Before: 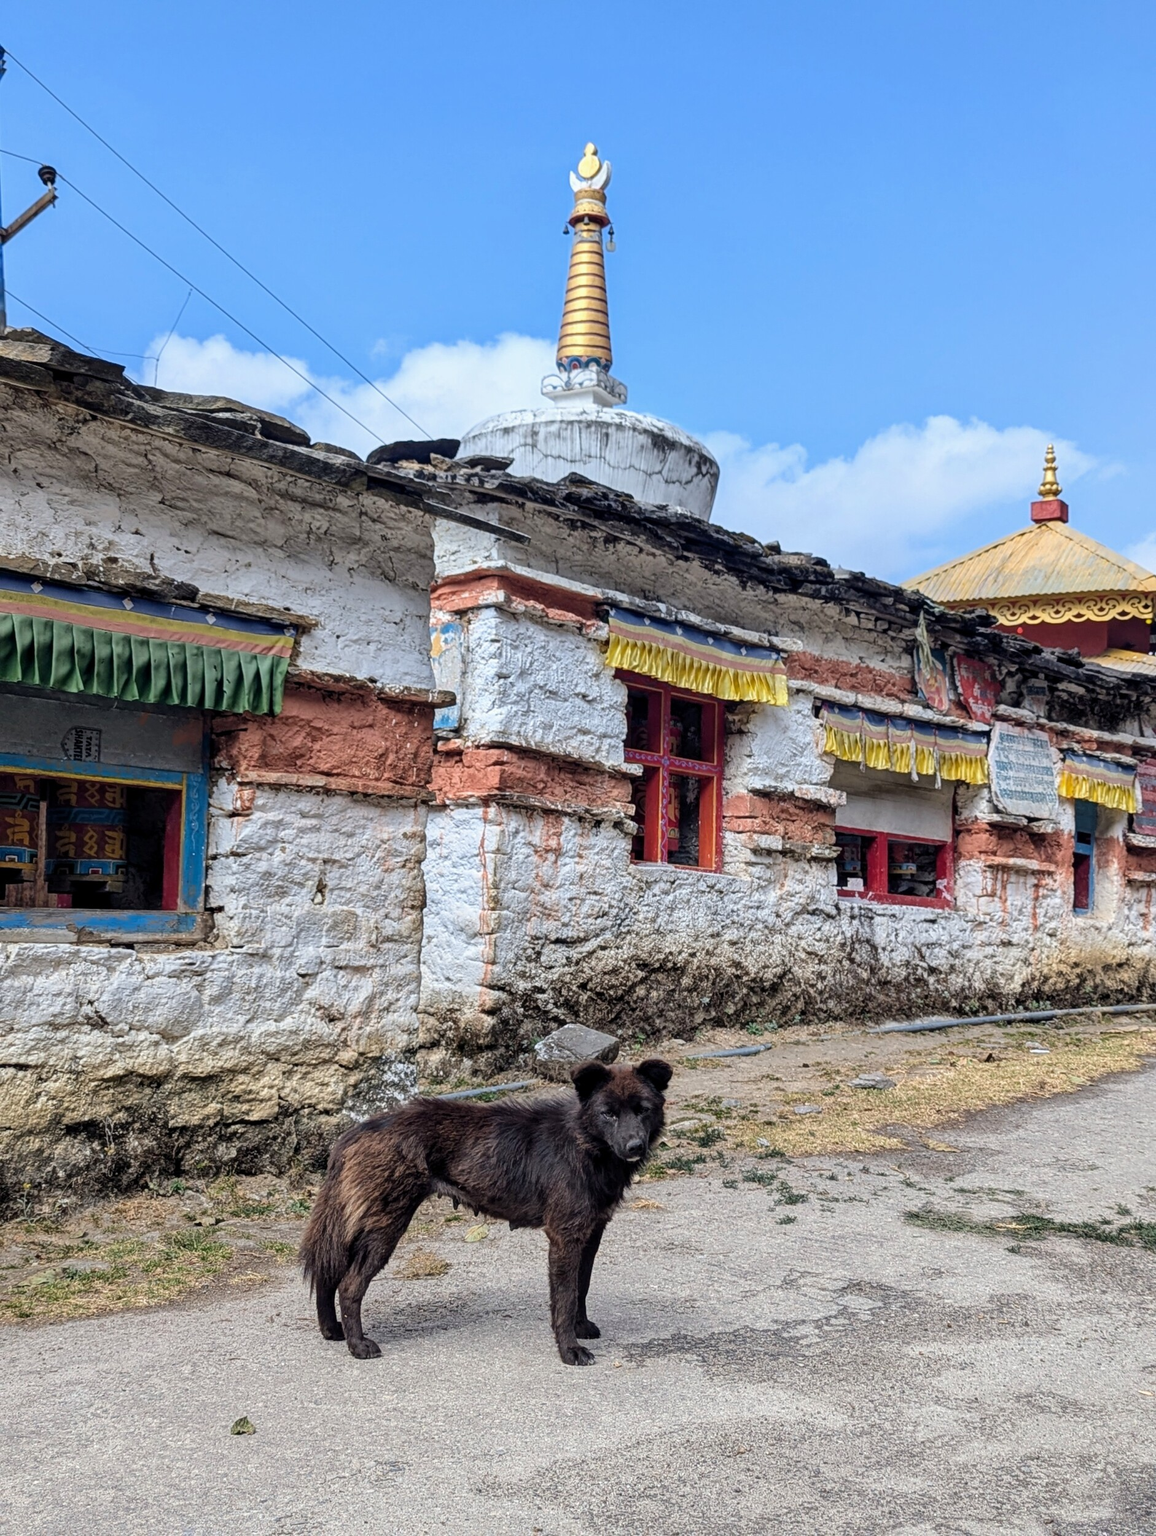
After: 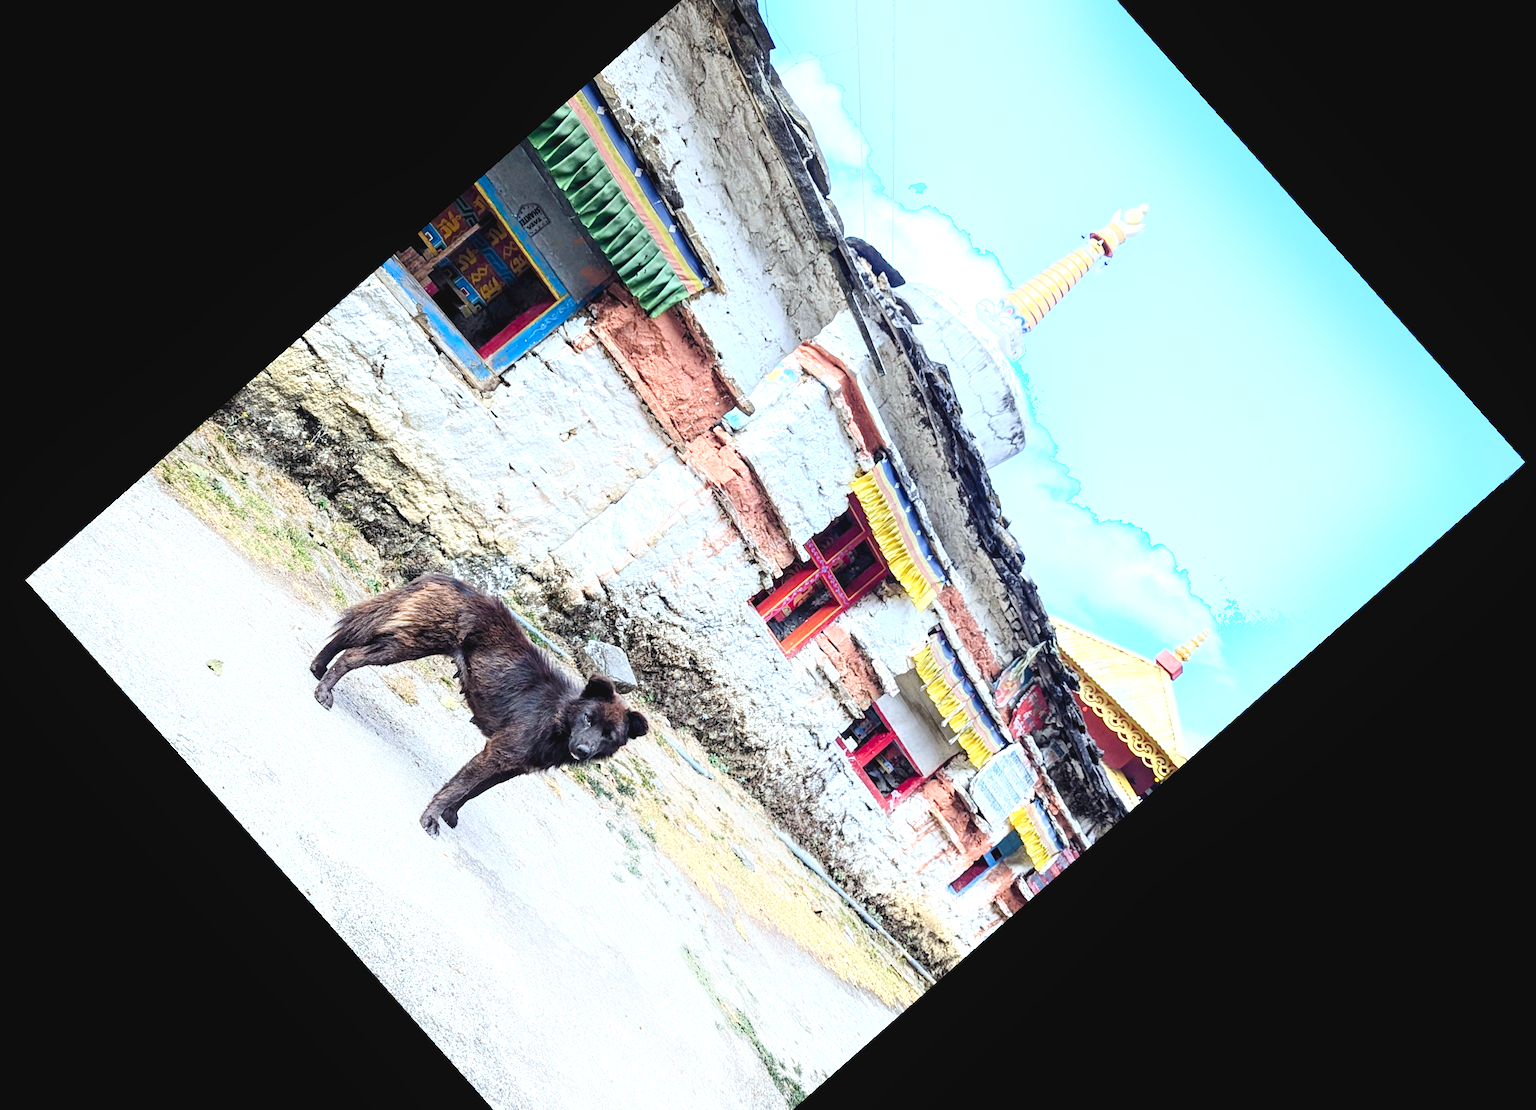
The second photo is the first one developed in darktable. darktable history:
crop and rotate: angle -46.26°, top 16.234%, right 0.912%, bottom 11.704%
base curve: curves: ch0 [(0, 0) (0.666, 0.806) (1, 1)]
shadows and highlights: shadows -24.28, highlights 49.77, soften with gaussian
exposure: black level correction -0.002, exposure 1.115 EV, compensate highlight preservation false
color balance rgb: perceptual saturation grading › global saturation 20%, perceptual saturation grading › highlights -25%, perceptual saturation grading › shadows 25%
rotate and perspective: rotation 2.27°, automatic cropping off
white balance: red 0.925, blue 1.046
sharpen: radius 5.325, amount 0.312, threshold 26.433
